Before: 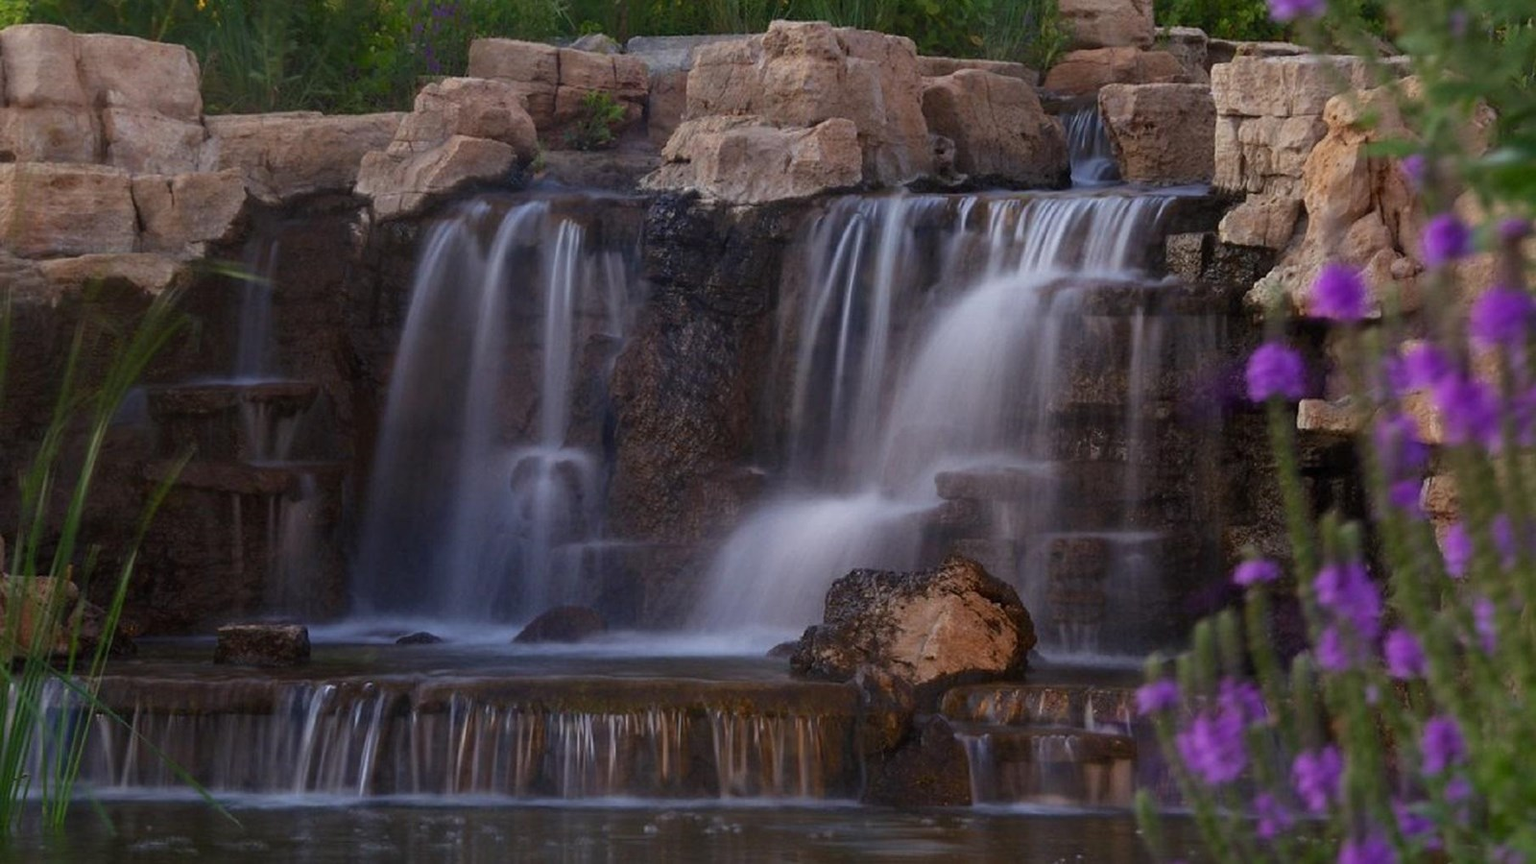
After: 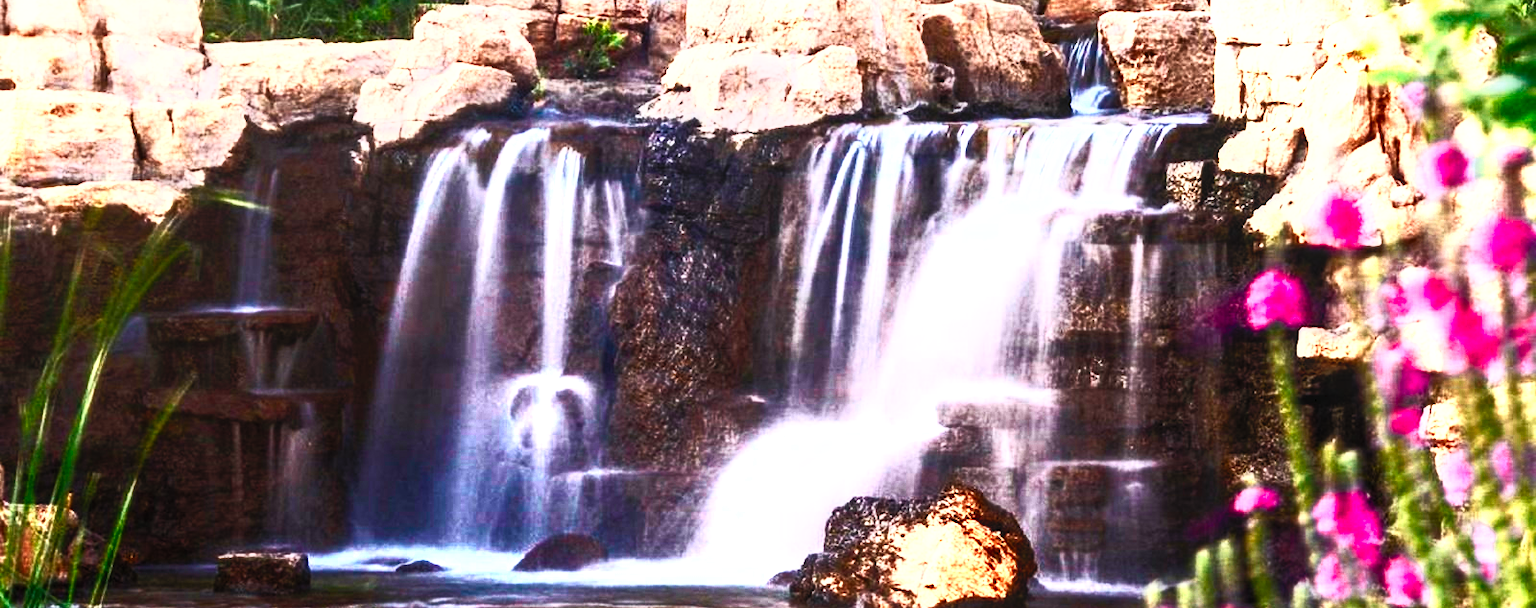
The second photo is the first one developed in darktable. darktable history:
contrast brightness saturation: contrast 0.839, brightness 0.61, saturation 0.573
crop and rotate: top 8.358%, bottom 21.169%
base curve: curves: ch0 [(0, 0) (0, 0.001) (0.001, 0.001) (0.004, 0.002) (0.007, 0.004) (0.015, 0.013) (0.033, 0.045) (0.052, 0.096) (0.075, 0.17) (0.099, 0.241) (0.163, 0.42) (0.219, 0.55) (0.259, 0.616) (0.327, 0.722) (0.365, 0.765) (0.522, 0.873) (0.547, 0.881) (0.689, 0.919) (0.826, 0.952) (1, 1)], preserve colors none
color zones: curves: ch0 [(0.018, 0.548) (0.224, 0.64) (0.425, 0.447) (0.675, 0.575) (0.732, 0.579)]; ch1 [(0.066, 0.487) (0.25, 0.5) (0.404, 0.43) (0.75, 0.421) (0.956, 0.421)]; ch2 [(0.044, 0.561) (0.215, 0.465) (0.399, 0.544) (0.465, 0.548) (0.614, 0.447) (0.724, 0.43) (0.882, 0.623) (0.956, 0.632)]
local contrast: on, module defaults
